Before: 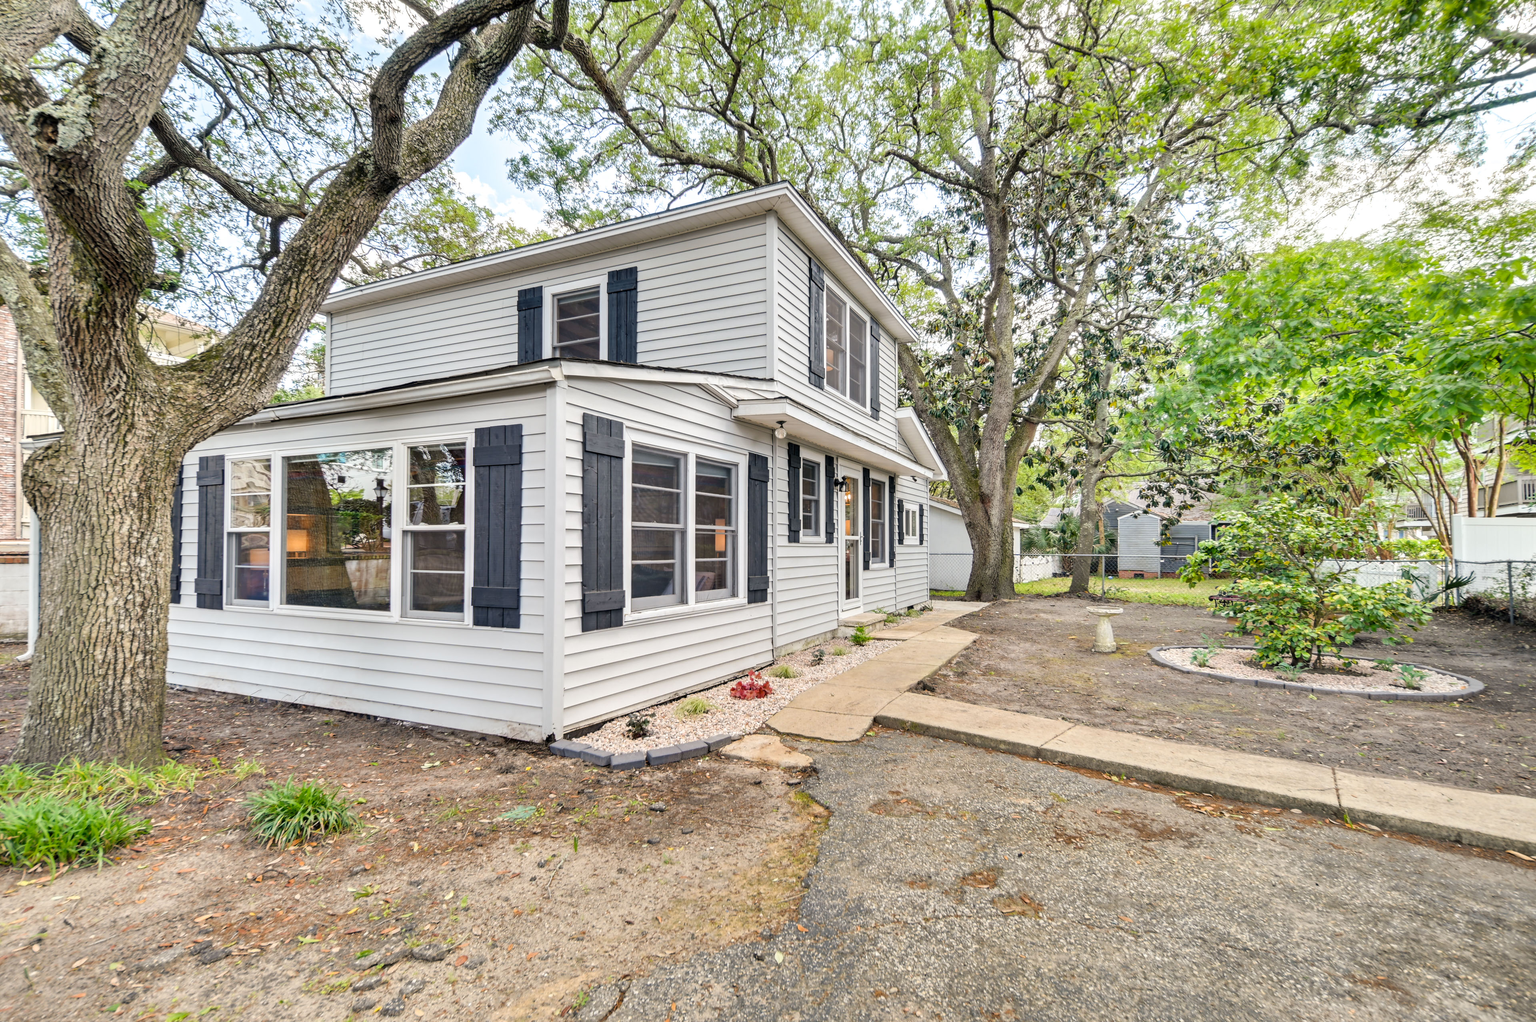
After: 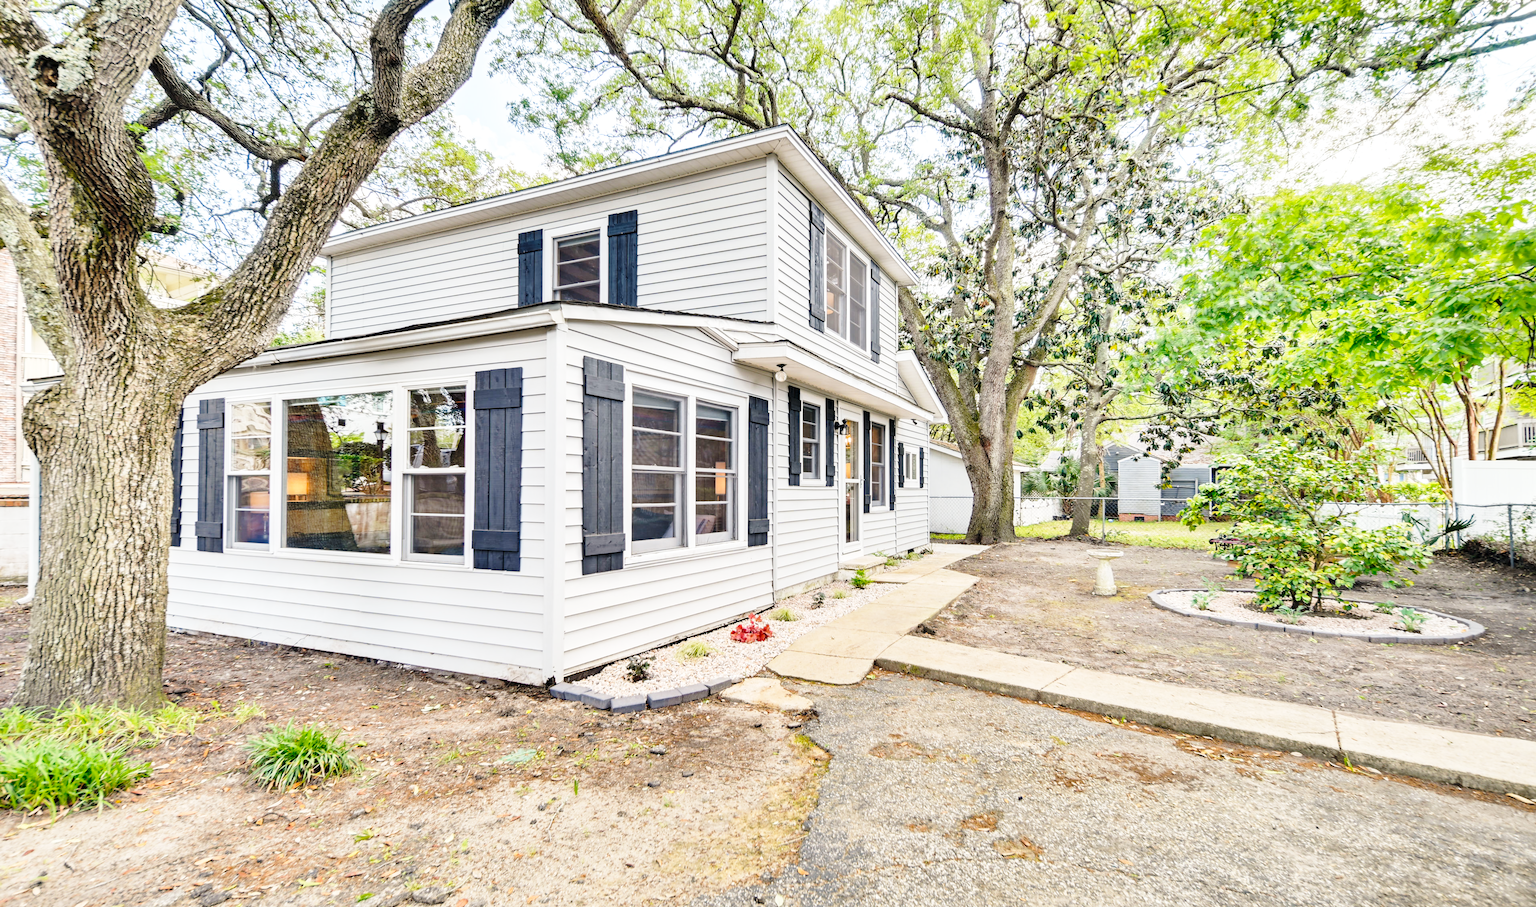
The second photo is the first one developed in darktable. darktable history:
crop and rotate: top 5.609%, bottom 5.609%
base curve: curves: ch0 [(0, 0) (0.028, 0.03) (0.121, 0.232) (0.46, 0.748) (0.859, 0.968) (1, 1)], preserve colors none
